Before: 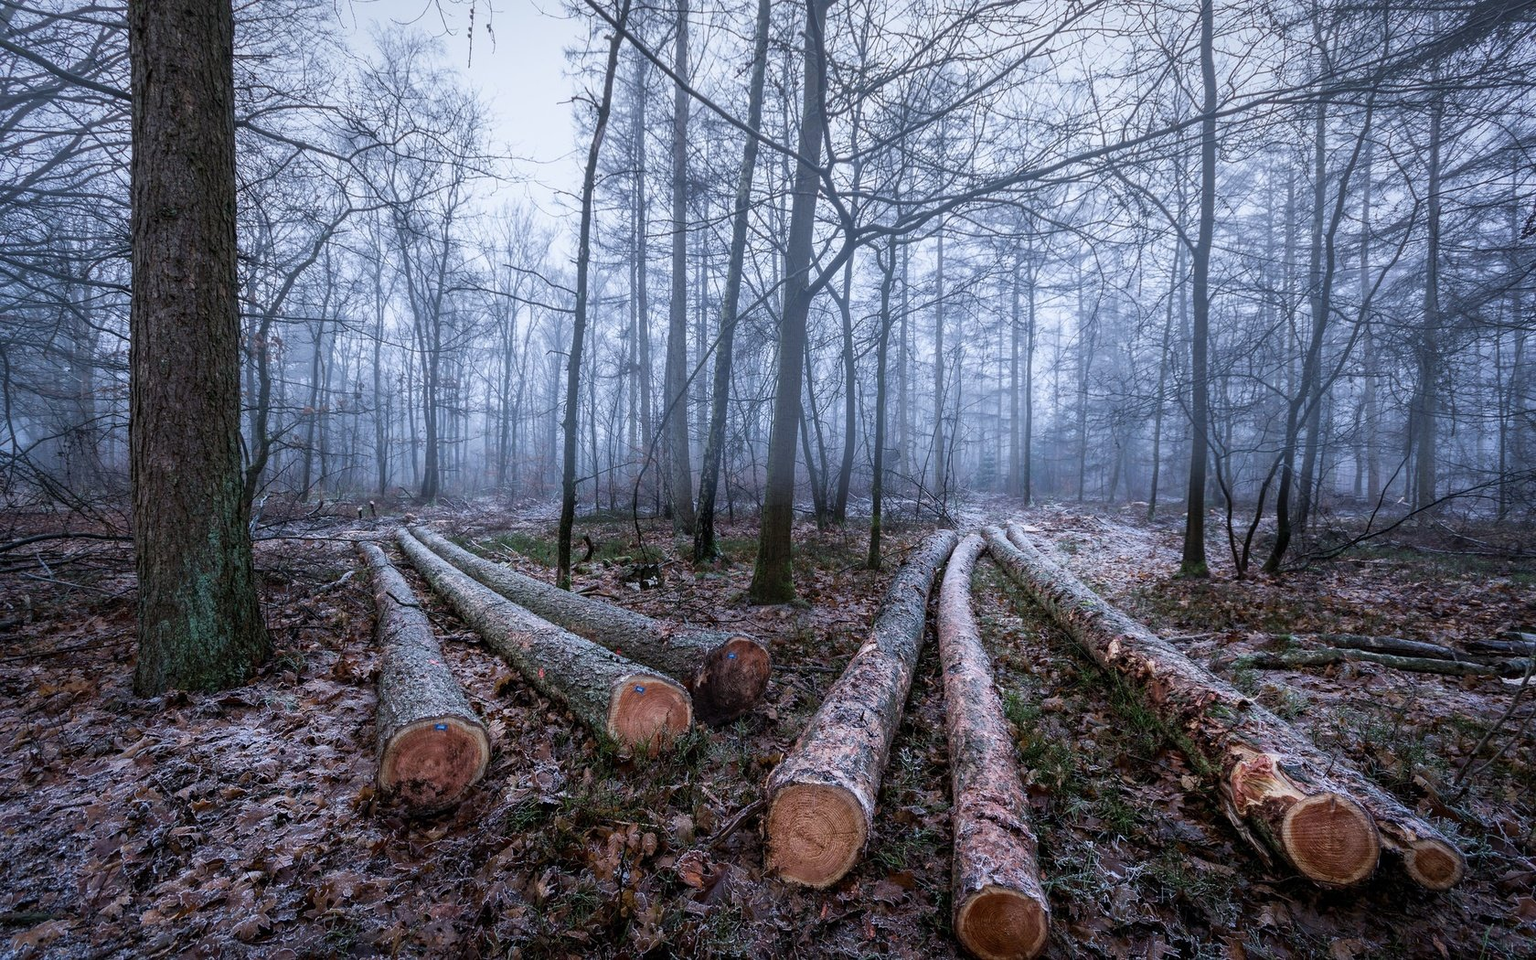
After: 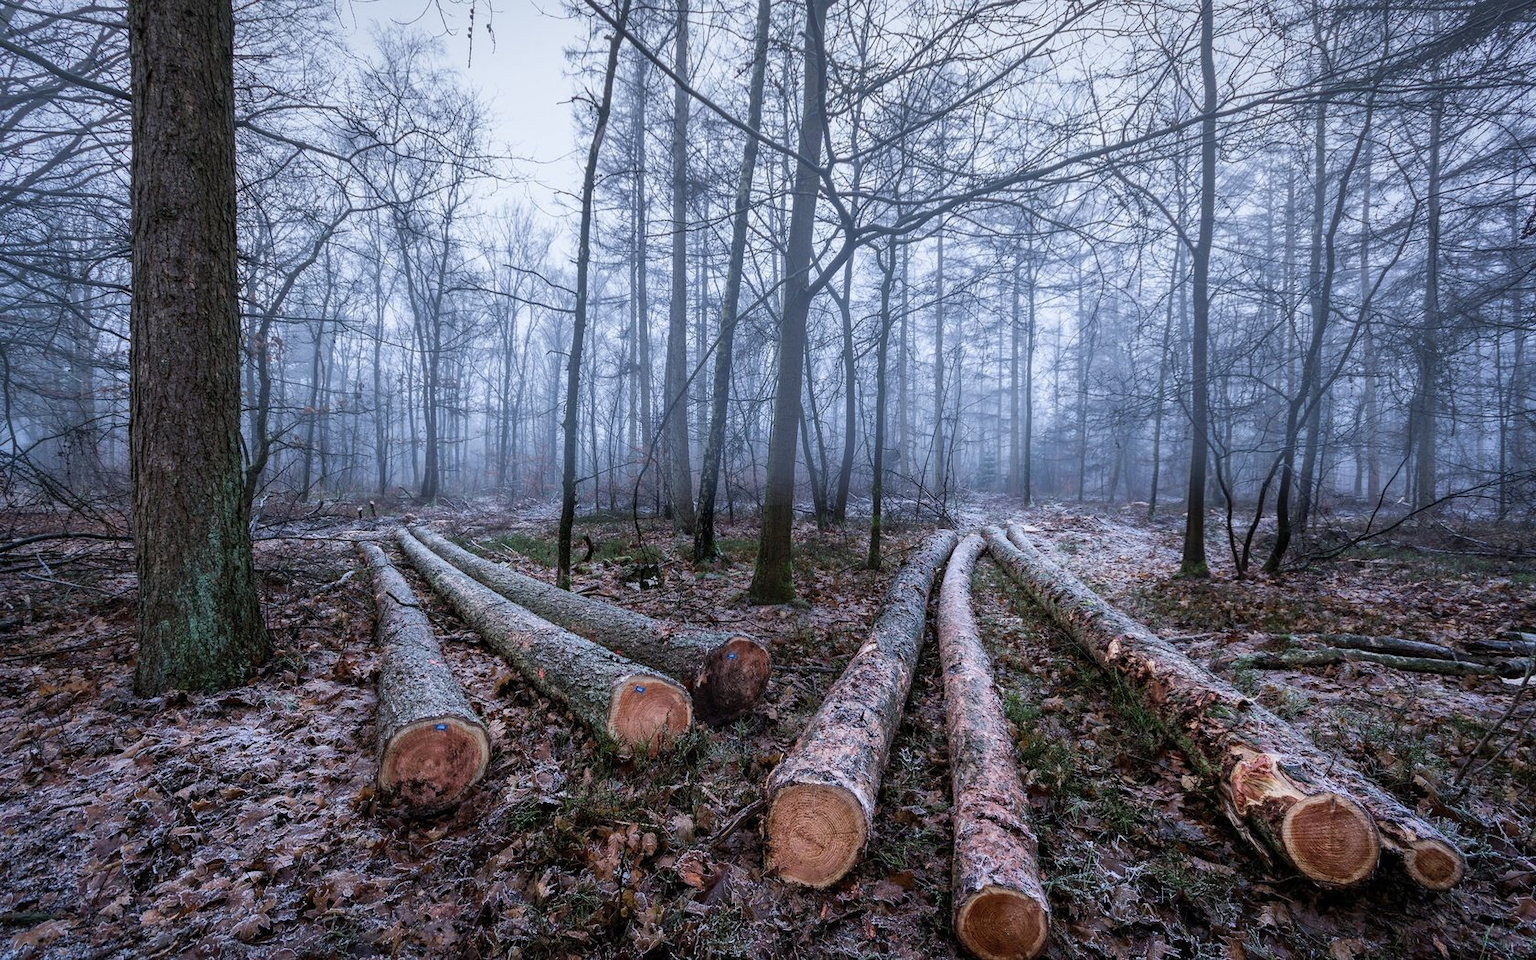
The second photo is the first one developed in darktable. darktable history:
shadows and highlights: shadows 36.59, highlights -27.51, shadows color adjustment 99.17%, highlights color adjustment 0.093%, soften with gaussian
